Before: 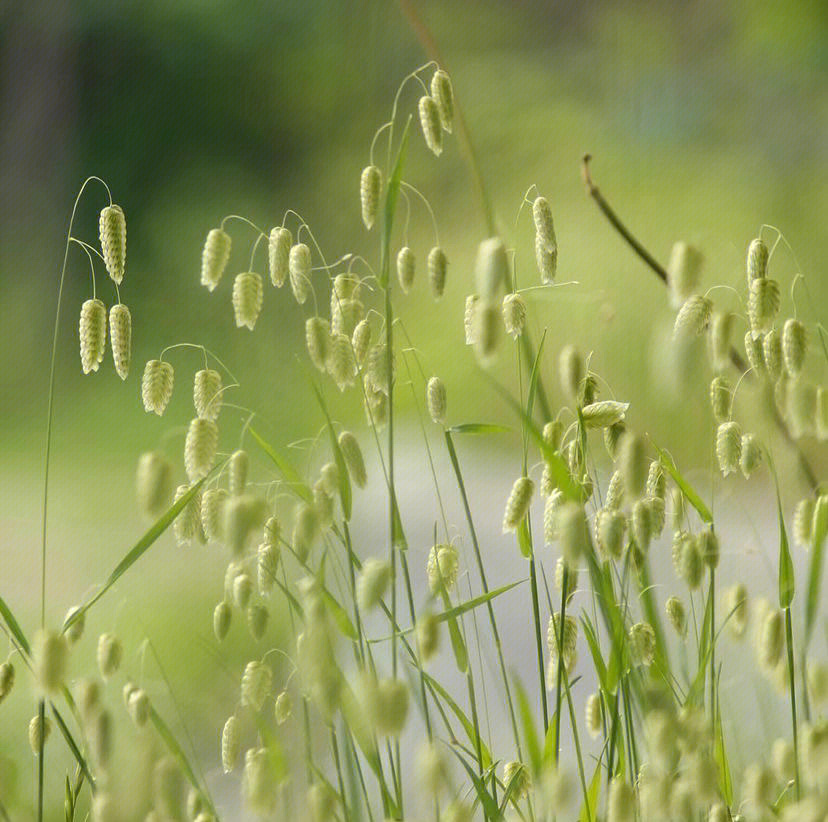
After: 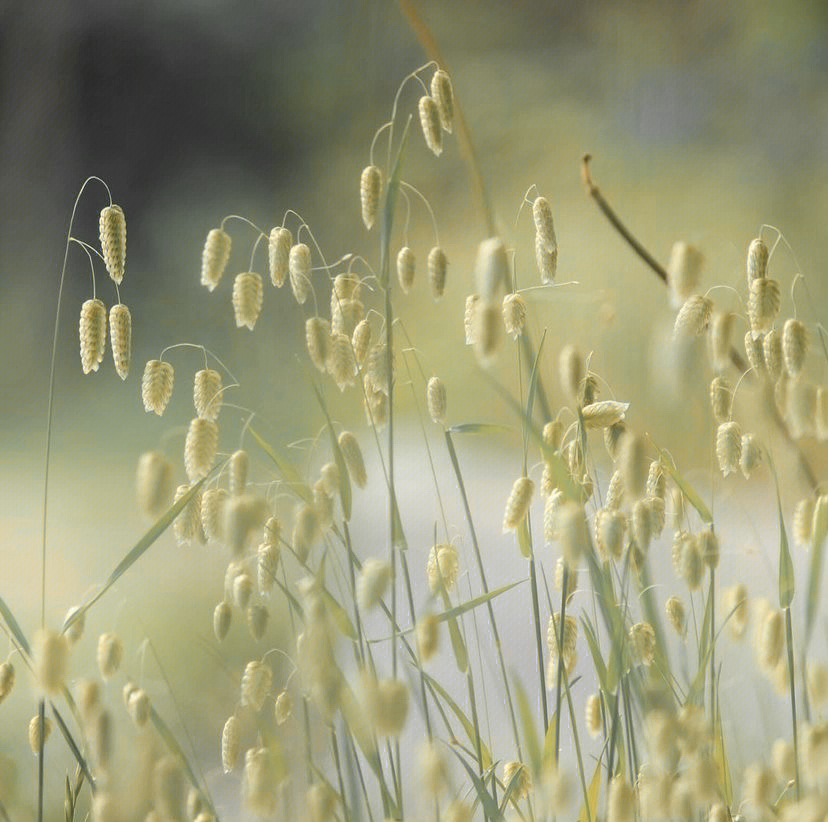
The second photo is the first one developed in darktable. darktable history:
color zones: curves: ch0 [(0, 0.363) (0.128, 0.373) (0.25, 0.5) (0.402, 0.407) (0.521, 0.525) (0.63, 0.559) (0.729, 0.662) (0.867, 0.471)]; ch1 [(0, 0.515) (0.136, 0.618) (0.25, 0.5) (0.378, 0) (0.516, 0) (0.622, 0.593) (0.737, 0.819) (0.87, 0.593)]; ch2 [(0, 0.529) (0.128, 0.471) (0.282, 0.451) (0.386, 0.662) (0.516, 0.525) (0.633, 0.554) (0.75, 0.62) (0.875, 0.441)]
bloom: threshold 82.5%, strength 16.25%
